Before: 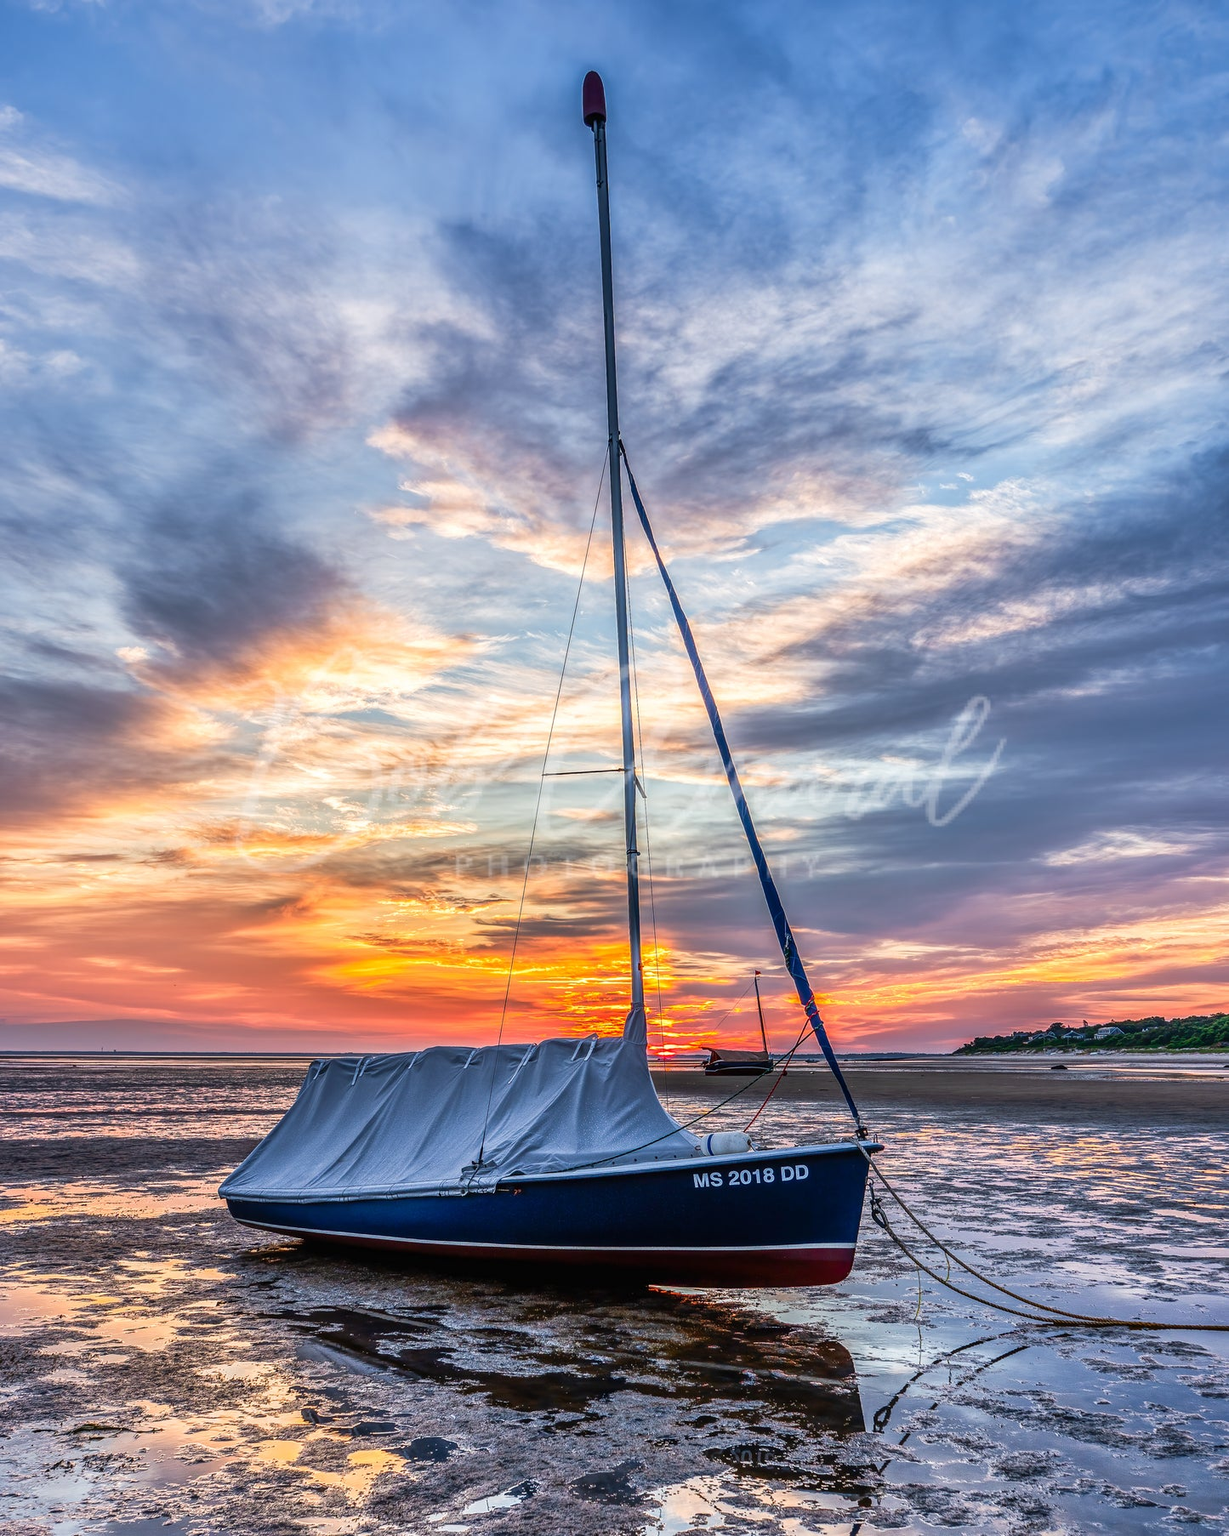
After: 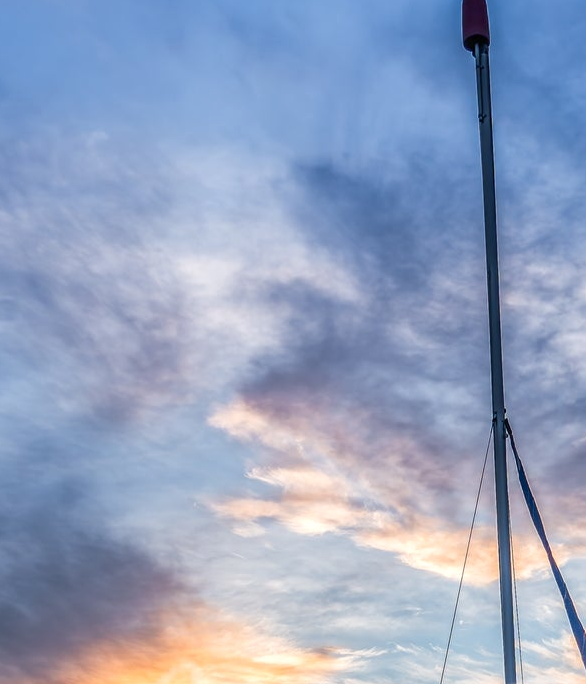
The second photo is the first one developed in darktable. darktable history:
crop: left 15.452%, top 5.459%, right 43.956%, bottom 56.62%
local contrast: mode bilateral grid, contrast 100, coarseness 100, detail 108%, midtone range 0.2
